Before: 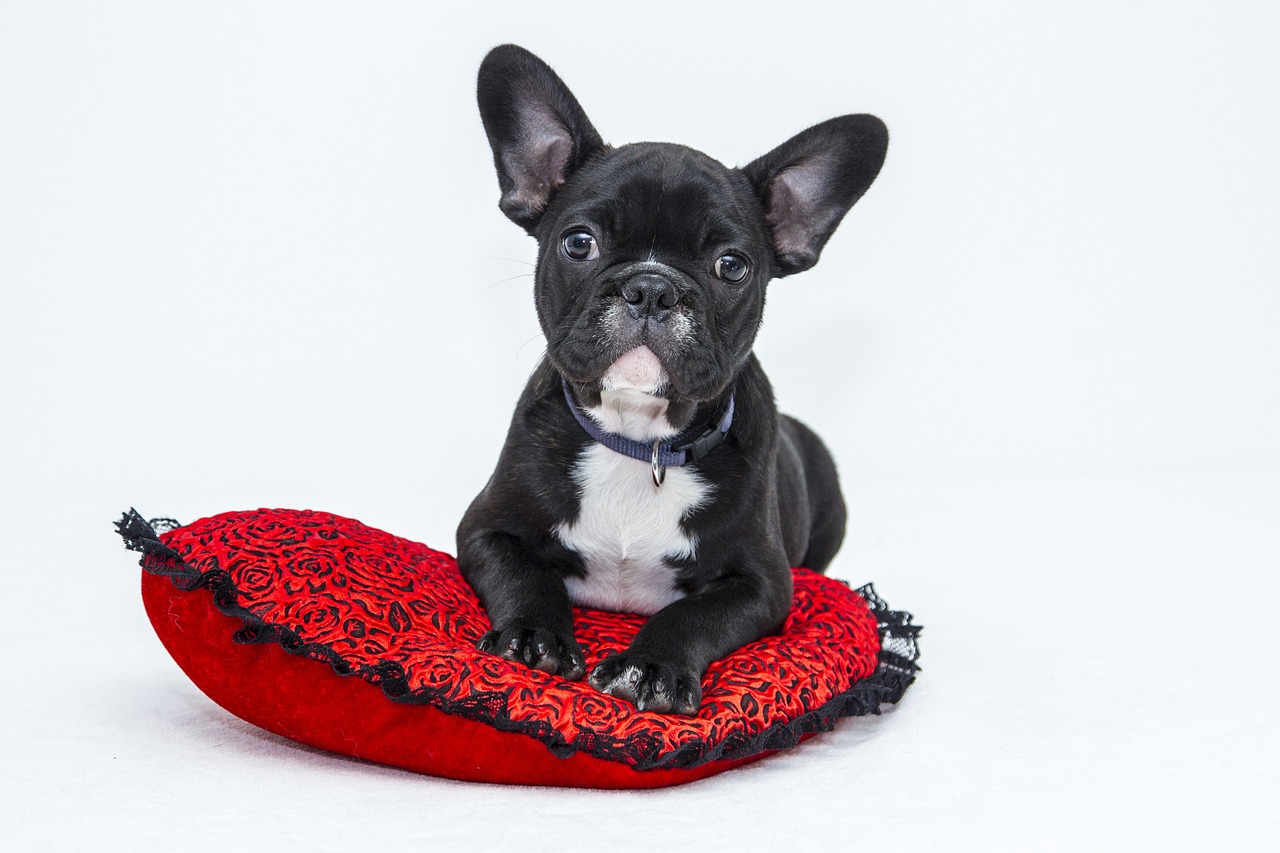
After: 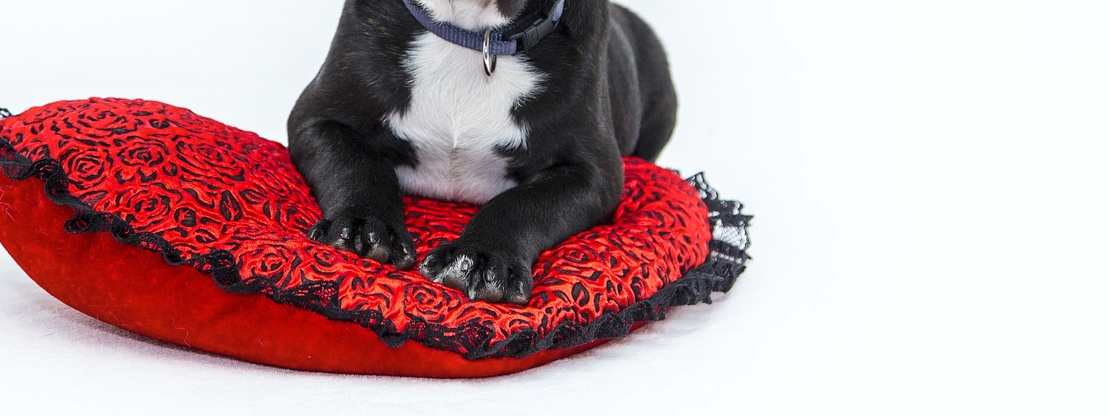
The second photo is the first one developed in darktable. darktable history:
shadows and highlights: shadows -40.75, highlights 64.17, soften with gaussian
crop and rotate: left 13.265%, top 48.204%, bottom 2.931%
